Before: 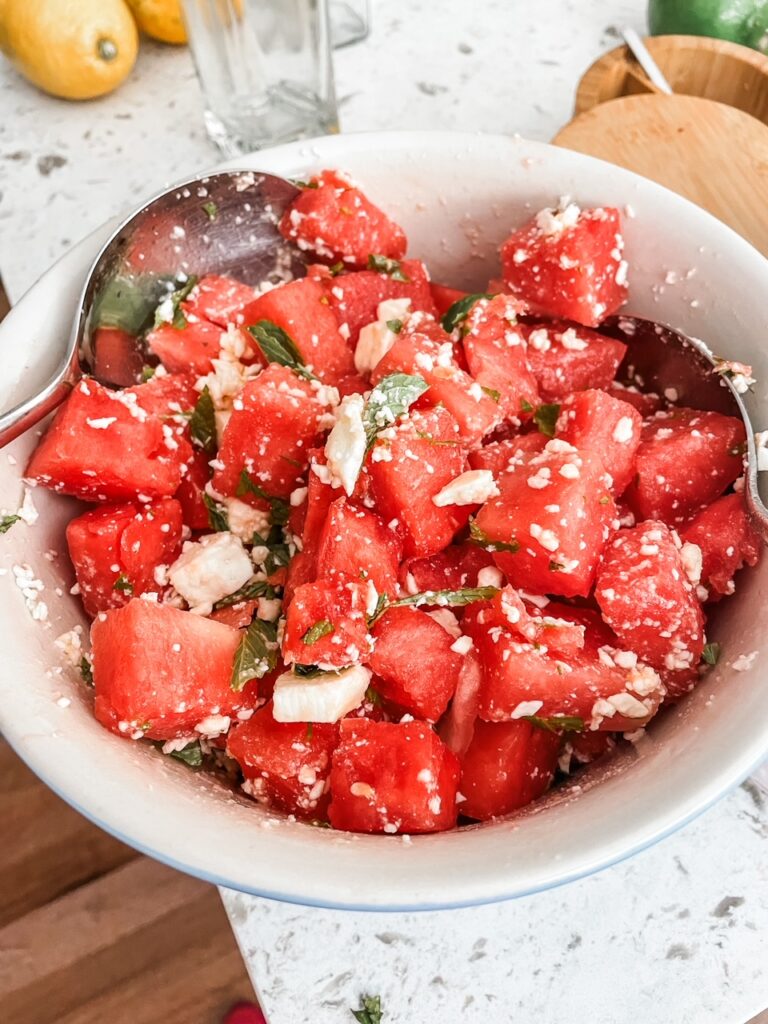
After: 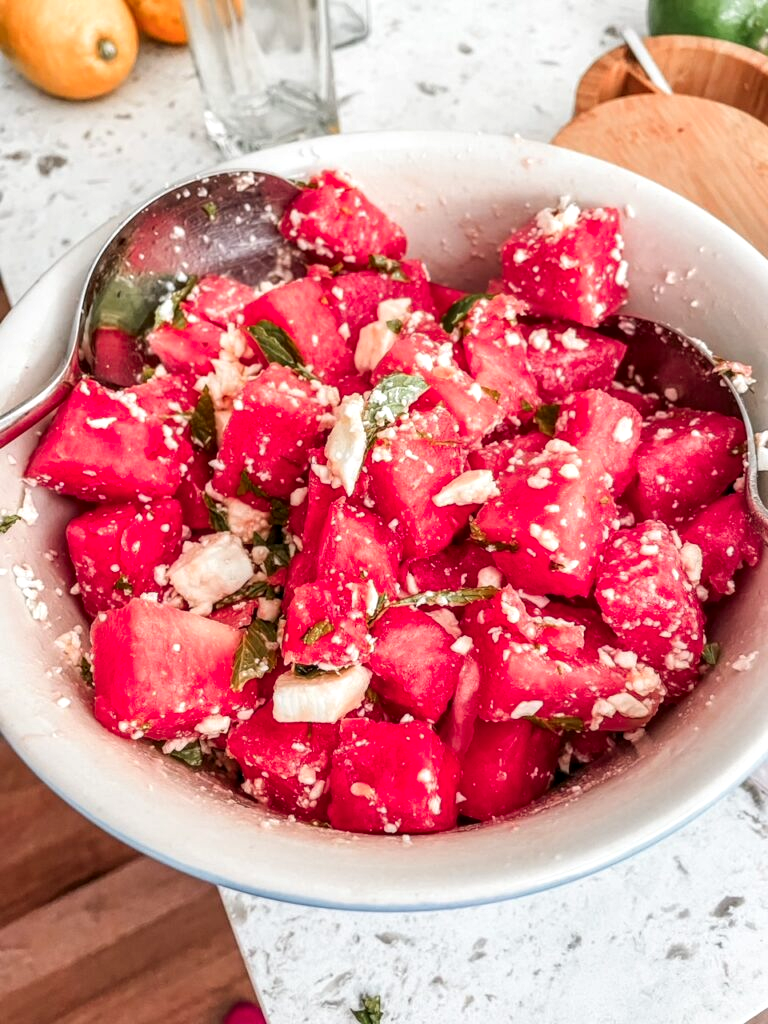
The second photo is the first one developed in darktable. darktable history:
color zones: curves: ch1 [(0.235, 0.558) (0.75, 0.5)]; ch2 [(0.25, 0.462) (0.749, 0.457)], mix 25.94%
local contrast: detail 130%
